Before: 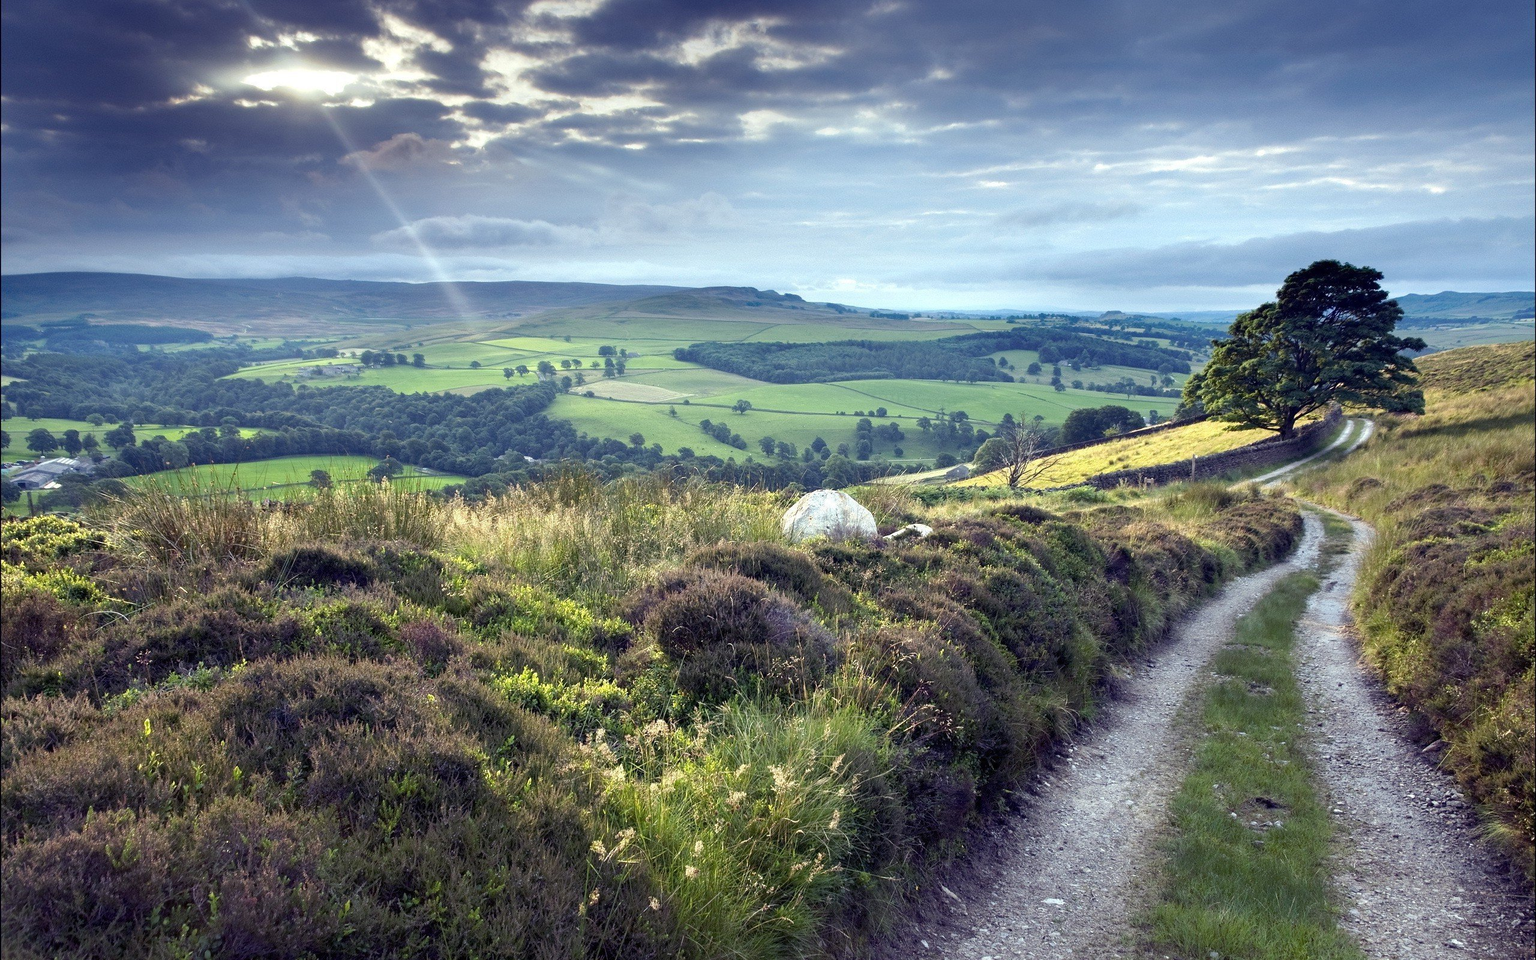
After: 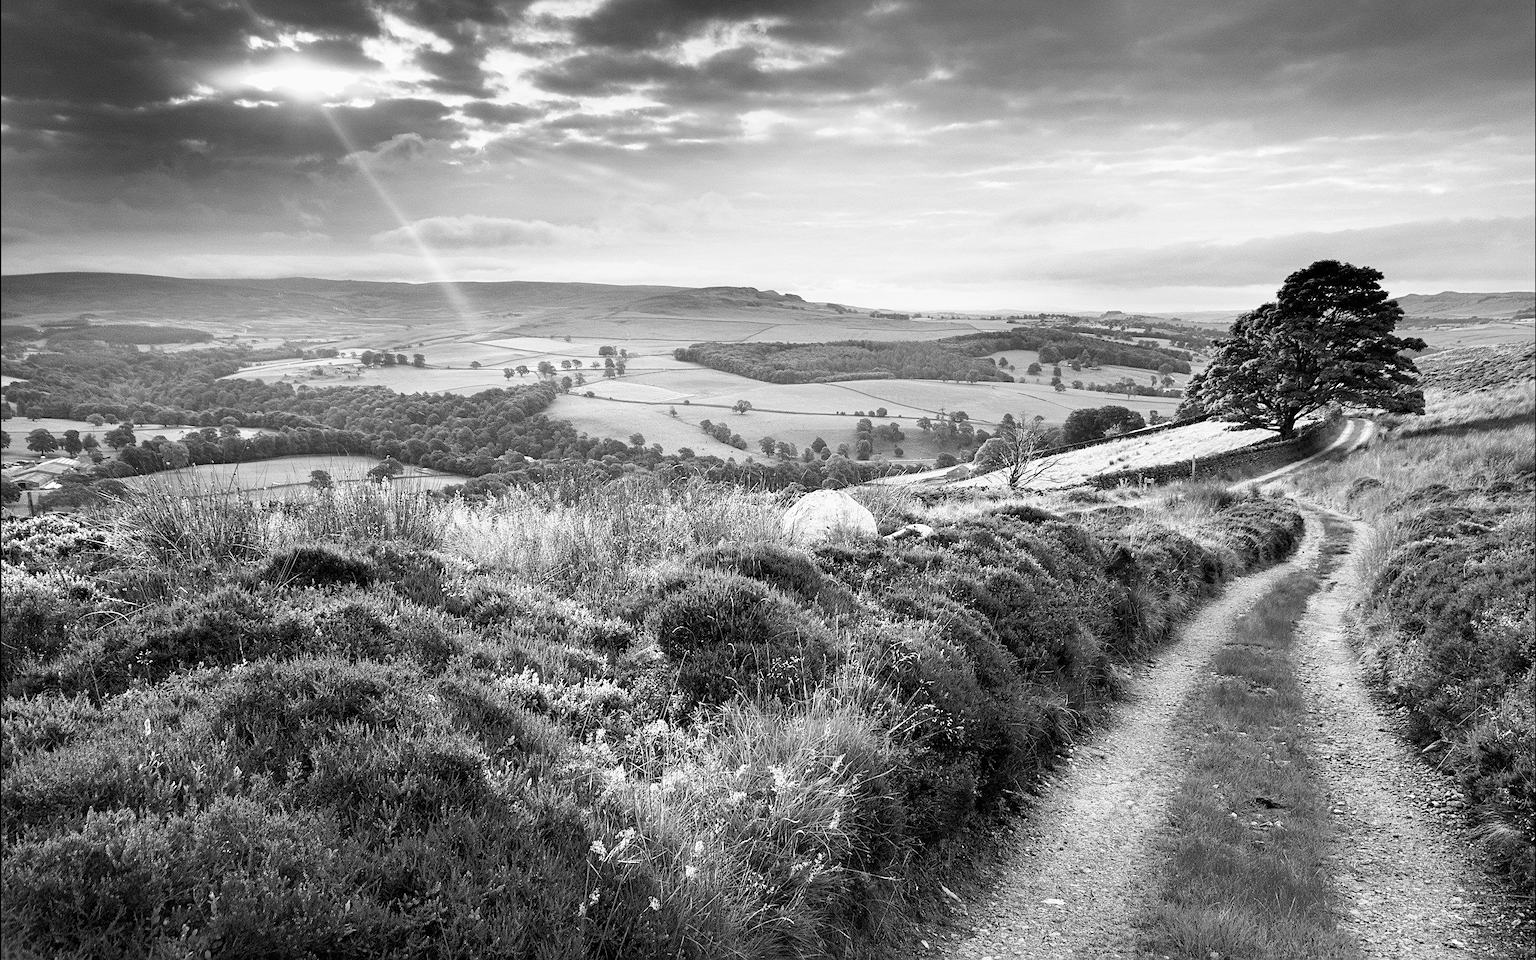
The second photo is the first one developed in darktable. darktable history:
sharpen: on, module defaults
color contrast: green-magenta contrast 0.3, blue-yellow contrast 0.15
tone curve: curves: ch0 [(0, 0) (0.051, 0.03) (0.096, 0.071) (0.241, 0.247) (0.455, 0.525) (0.594, 0.697) (0.741, 0.845) (0.871, 0.933) (1, 0.984)]; ch1 [(0, 0) (0.1, 0.038) (0.318, 0.243) (0.399, 0.351) (0.478, 0.469) (0.499, 0.499) (0.534, 0.549) (0.565, 0.594) (0.601, 0.634) (0.666, 0.7) (1, 1)]; ch2 [(0, 0) (0.453, 0.45) (0.479, 0.483) (0.504, 0.499) (0.52, 0.519) (0.541, 0.559) (0.592, 0.612) (0.824, 0.815) (1, 1)], color space Lab, independent channels, preserve colors none
monochrome: on, module defaults
